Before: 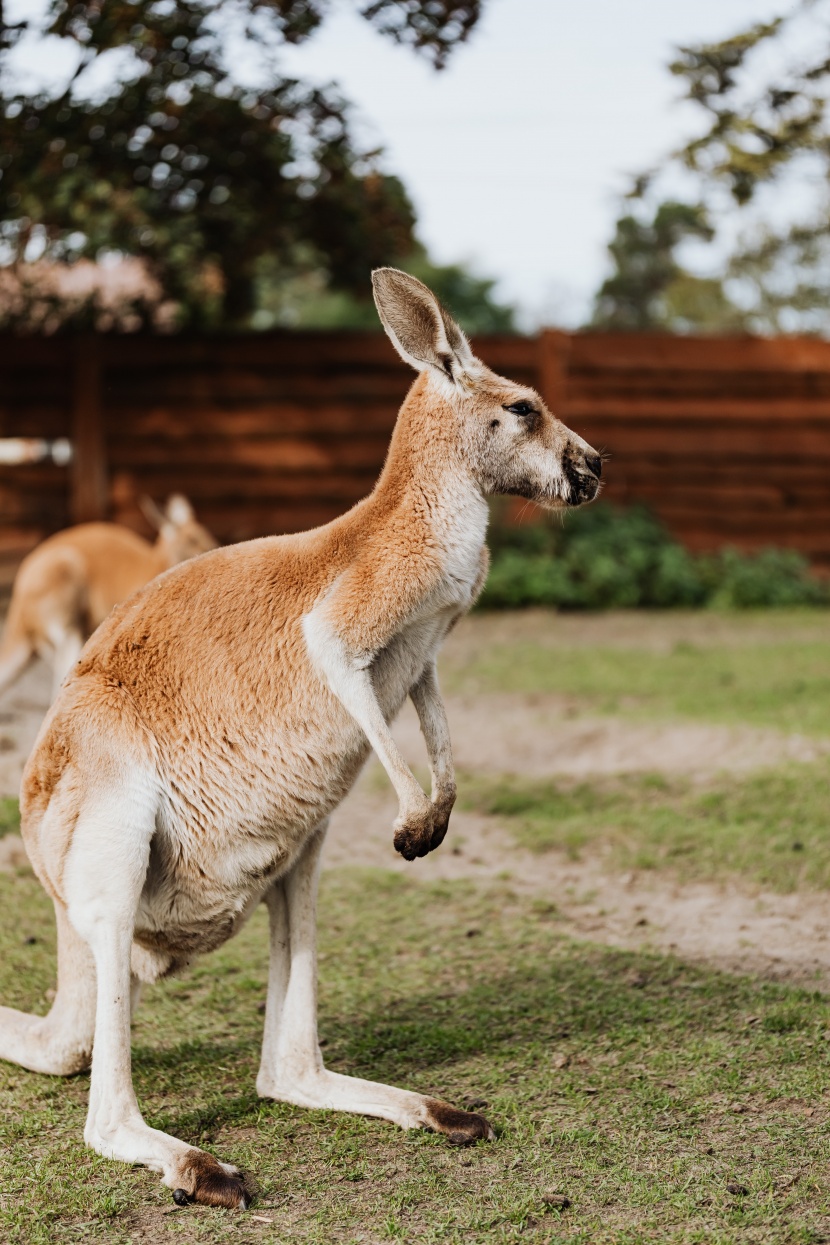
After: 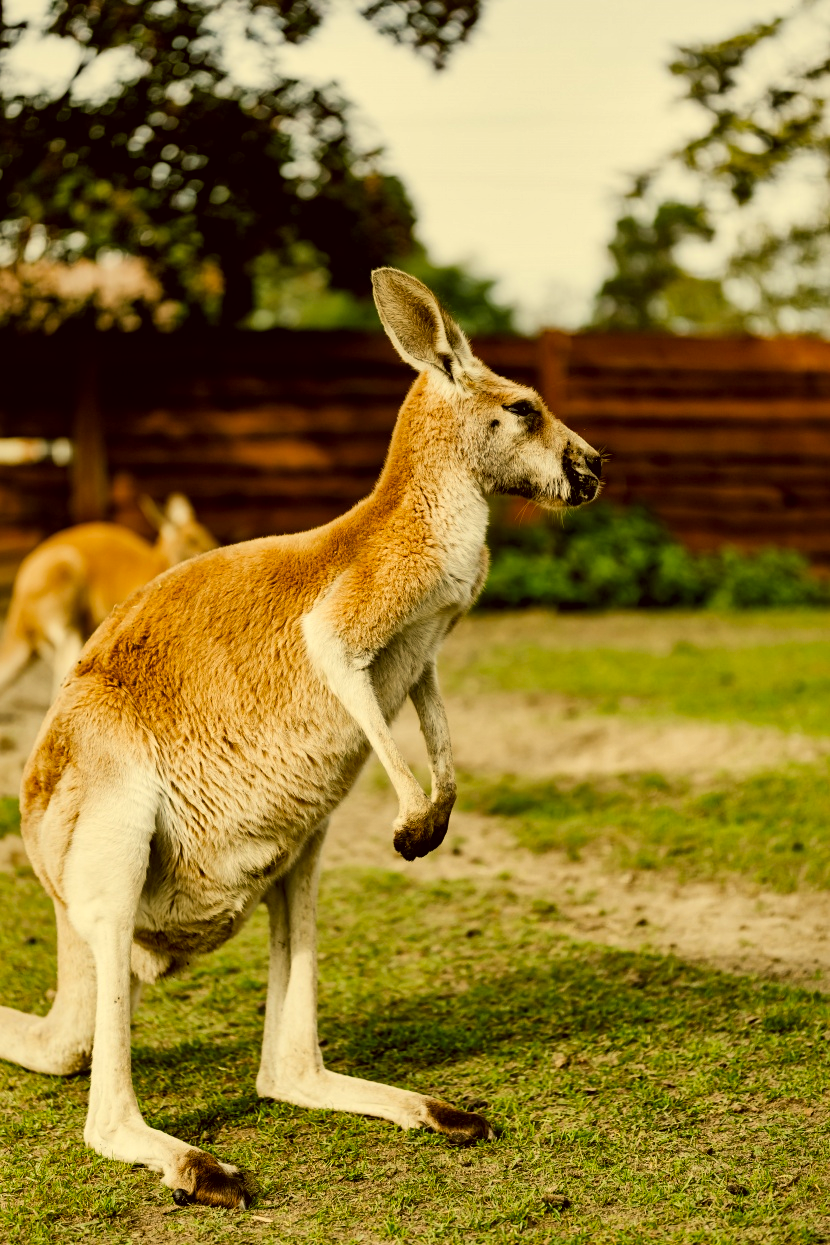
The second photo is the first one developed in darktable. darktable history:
local contrast: mode bilateral grid, contrast 19, coarseness 50, detail 158%, midtone range 0.2
color correction: highlights a* 0.144, highlights b* 28.89, shadows a* -0.319, shadows b* 21.27
filmic rgb: middle gray luminance 18.35%, black relative exposure -11.49 EV, white relative exposure 2.55 EV, target black luminance 0%, hardness 8.33, latitude 98.91%, contrast 1.083, shadows ↔ highlights balance 0.346%
color balance rgb: shadows lift › chroma 2.064%, shadows lift › hue 246.92°, perceptual saturation grading › global saturation 29.363%
